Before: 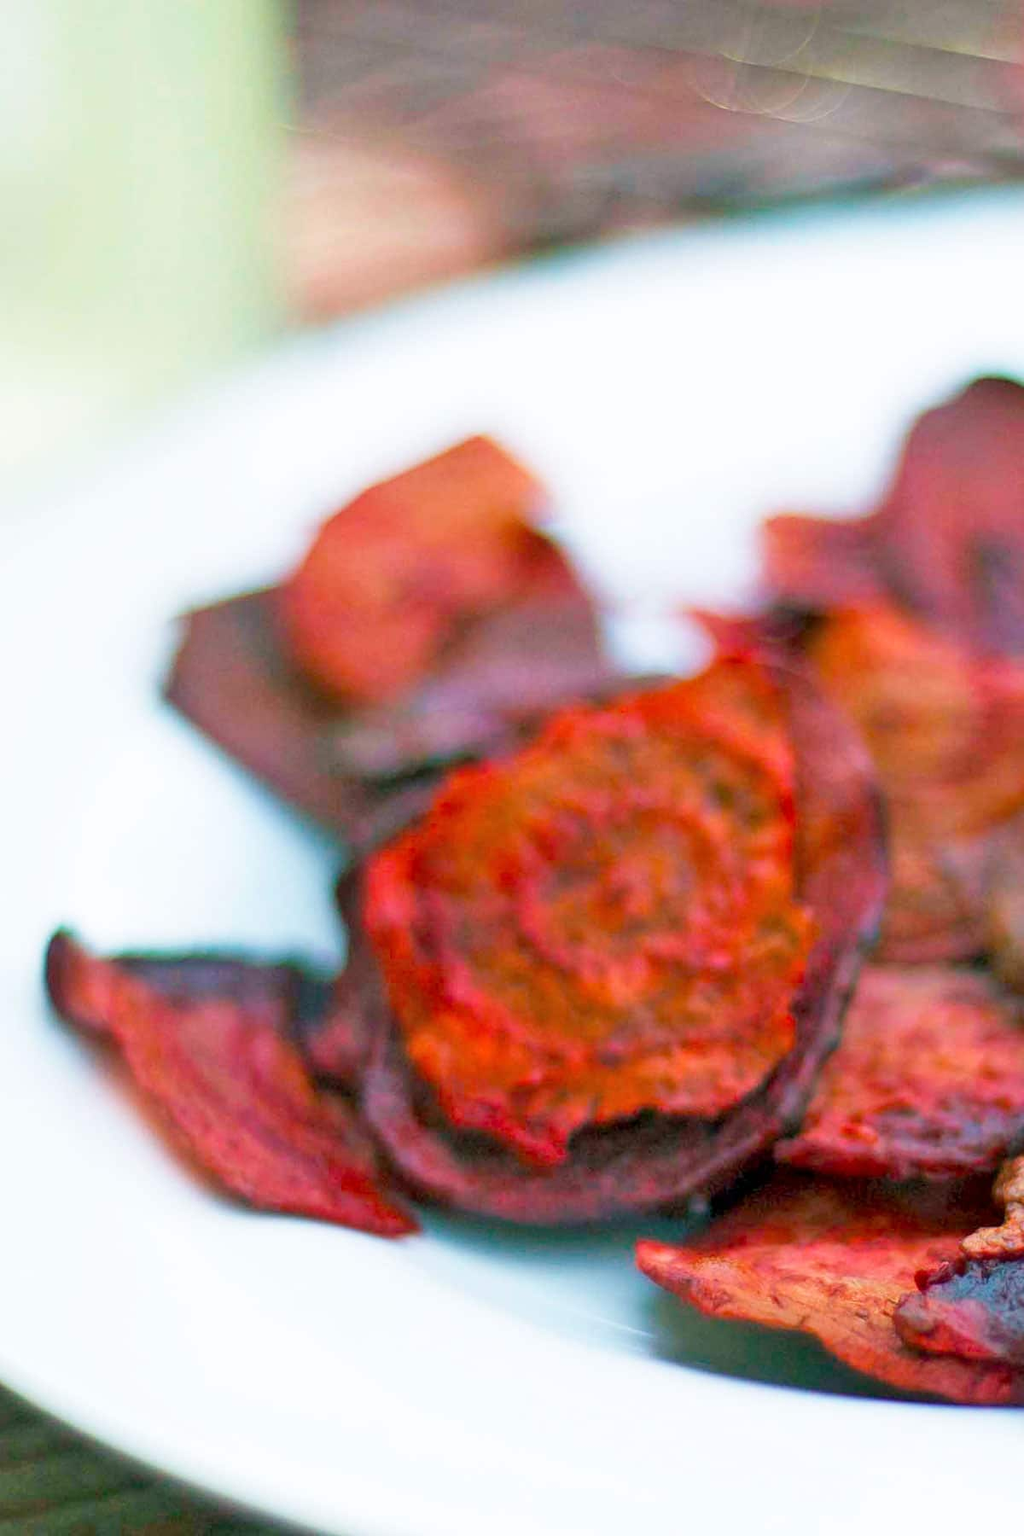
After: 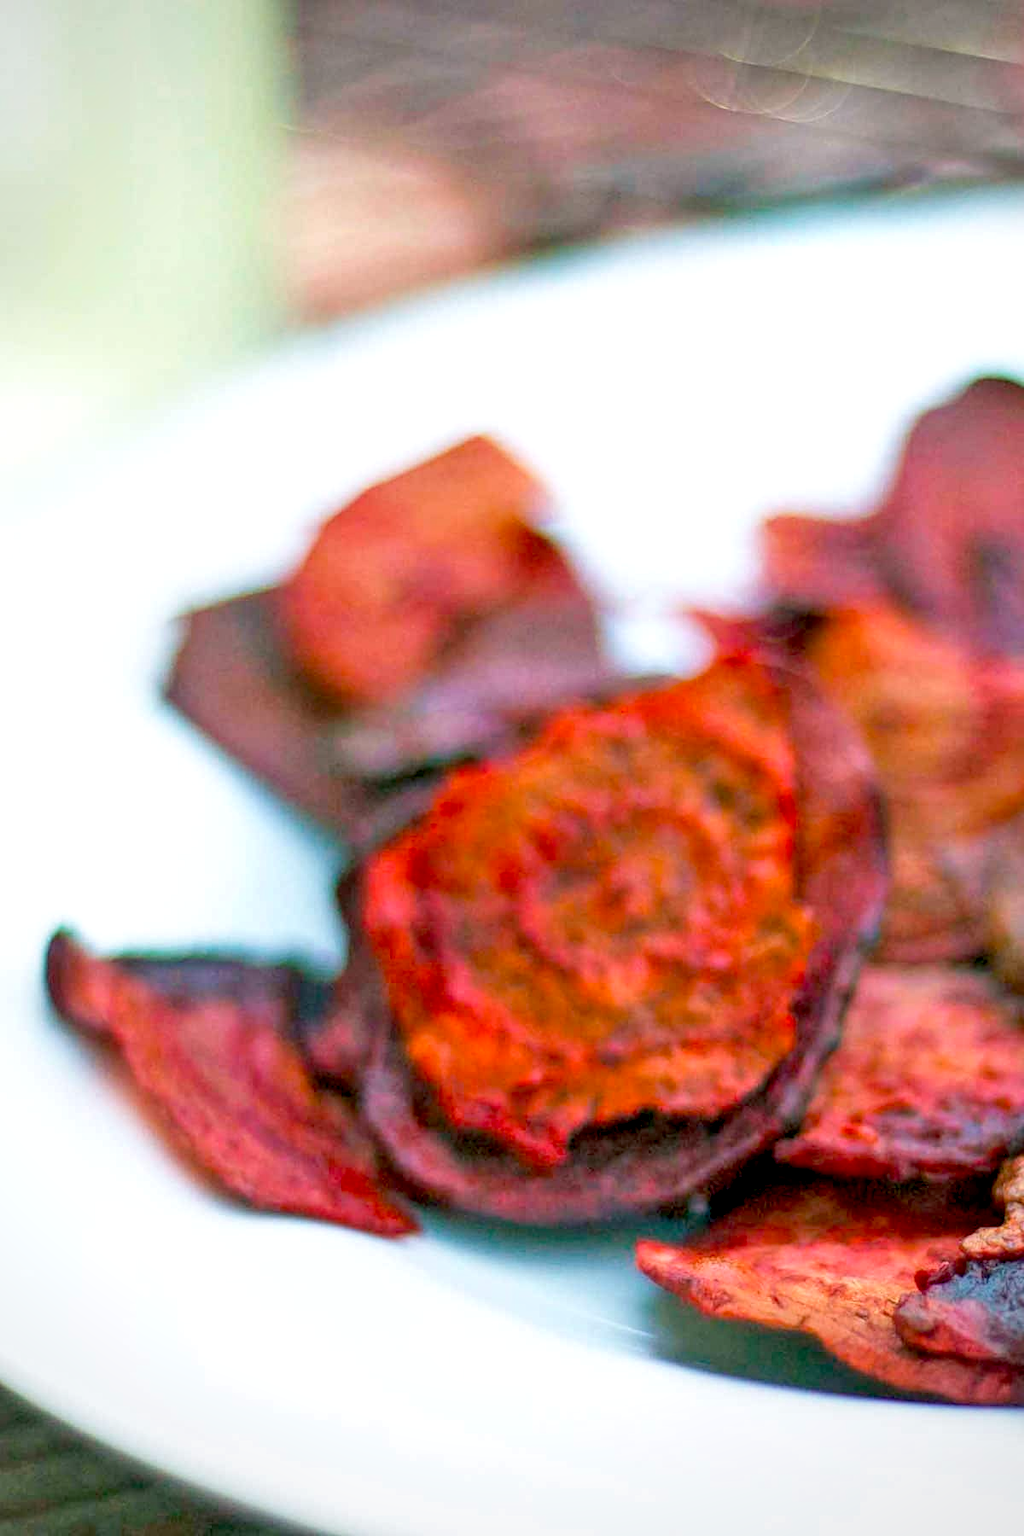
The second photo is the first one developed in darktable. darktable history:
local contrast: on, module defaults
exposure: black level correction 0.009, exposure 0.119 EV, compensate highlight preservation false
vignetting: fall-off radius 81.94%
